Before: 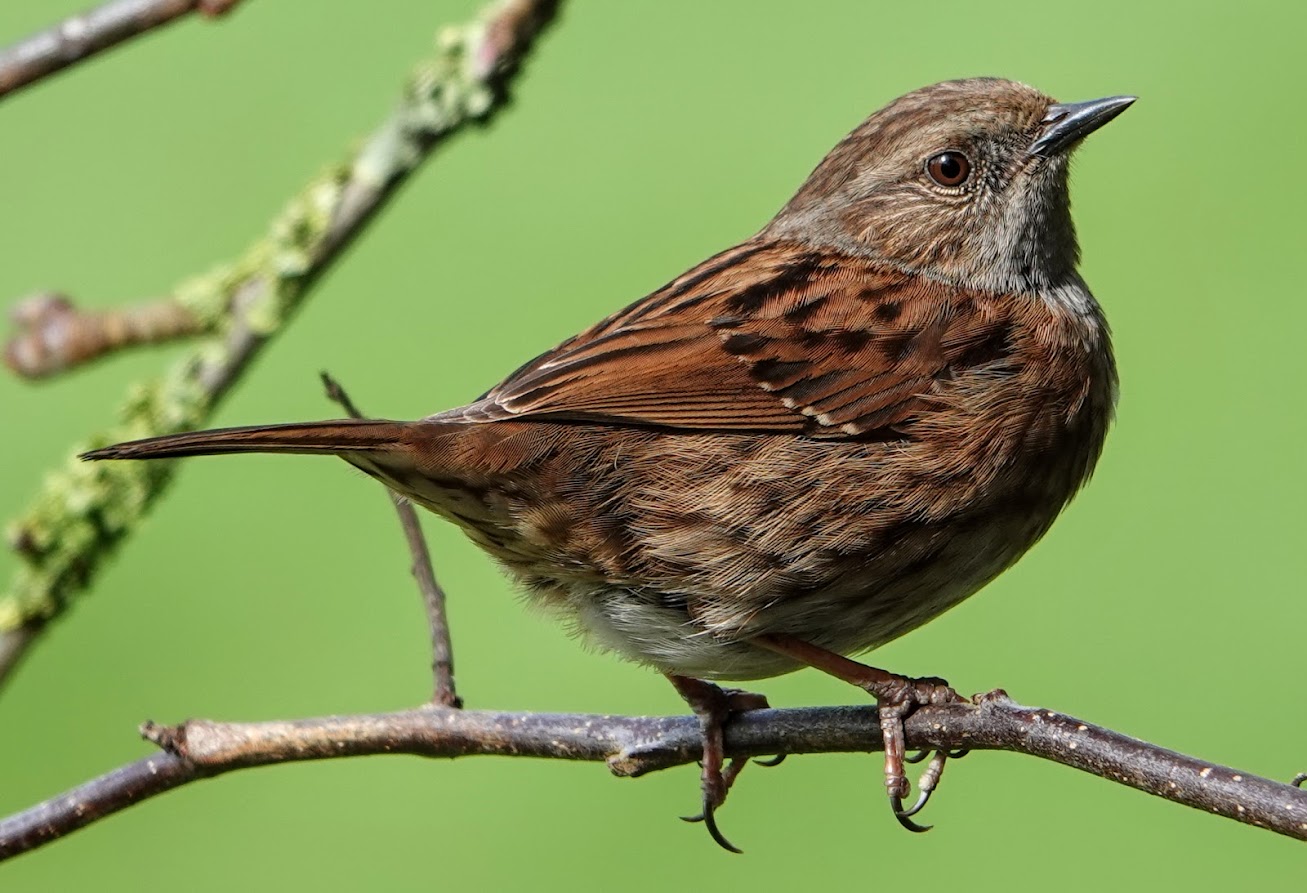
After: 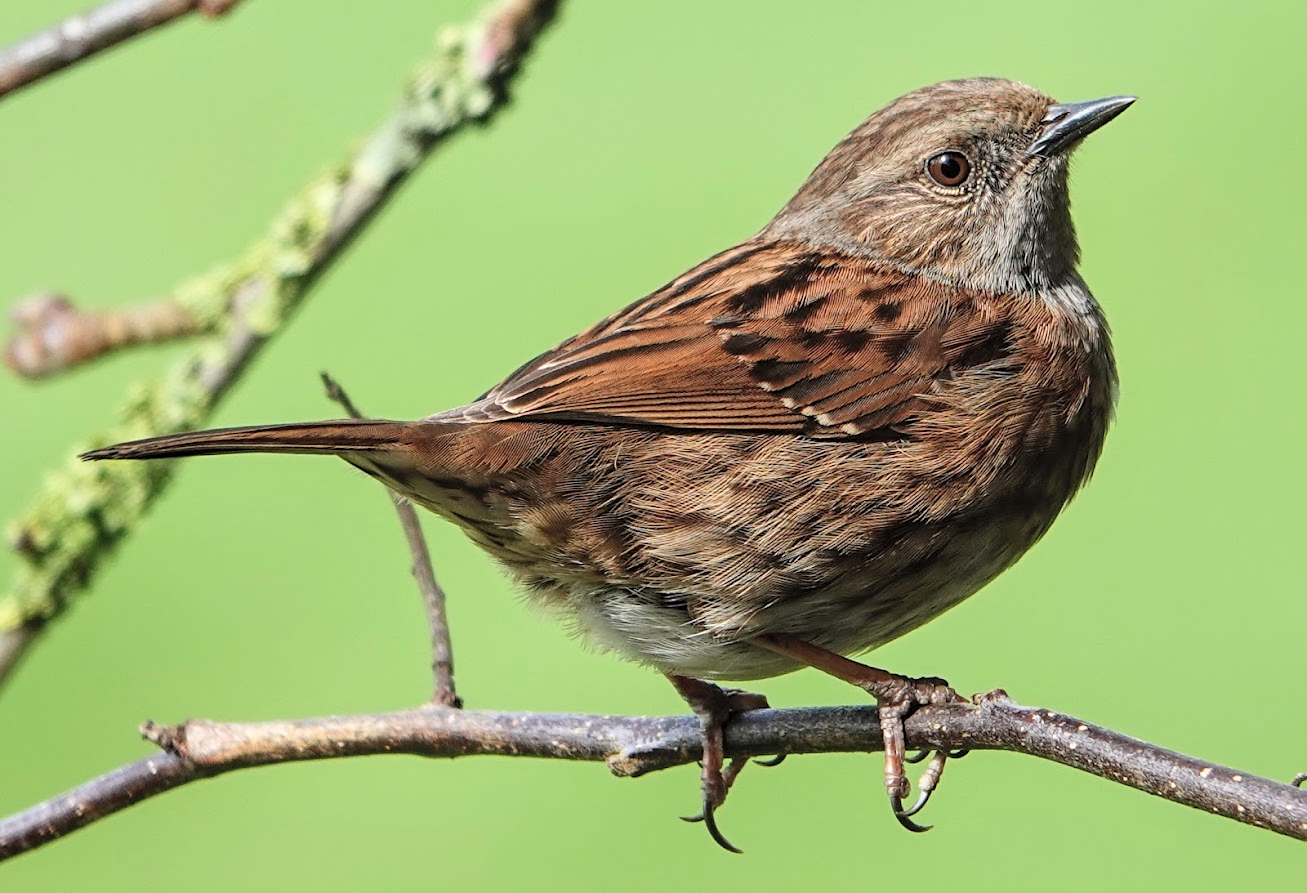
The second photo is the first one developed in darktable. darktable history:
sharpen: amount 0.2
contrast brightness saturation: contrast 0.14, brightness 0.21
